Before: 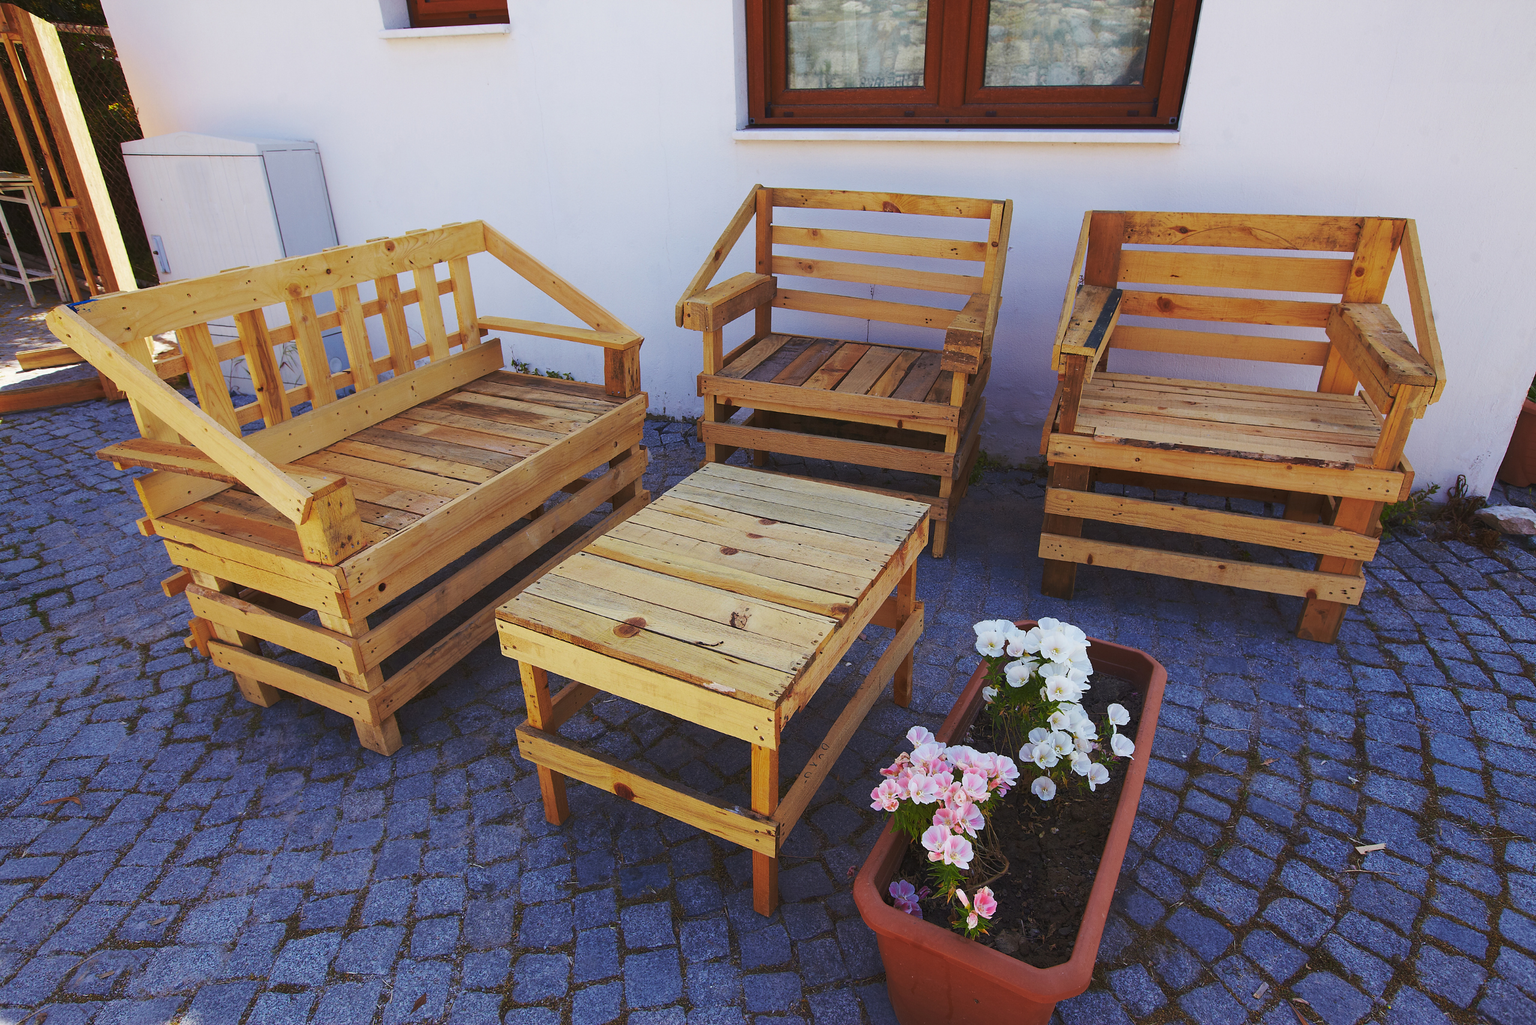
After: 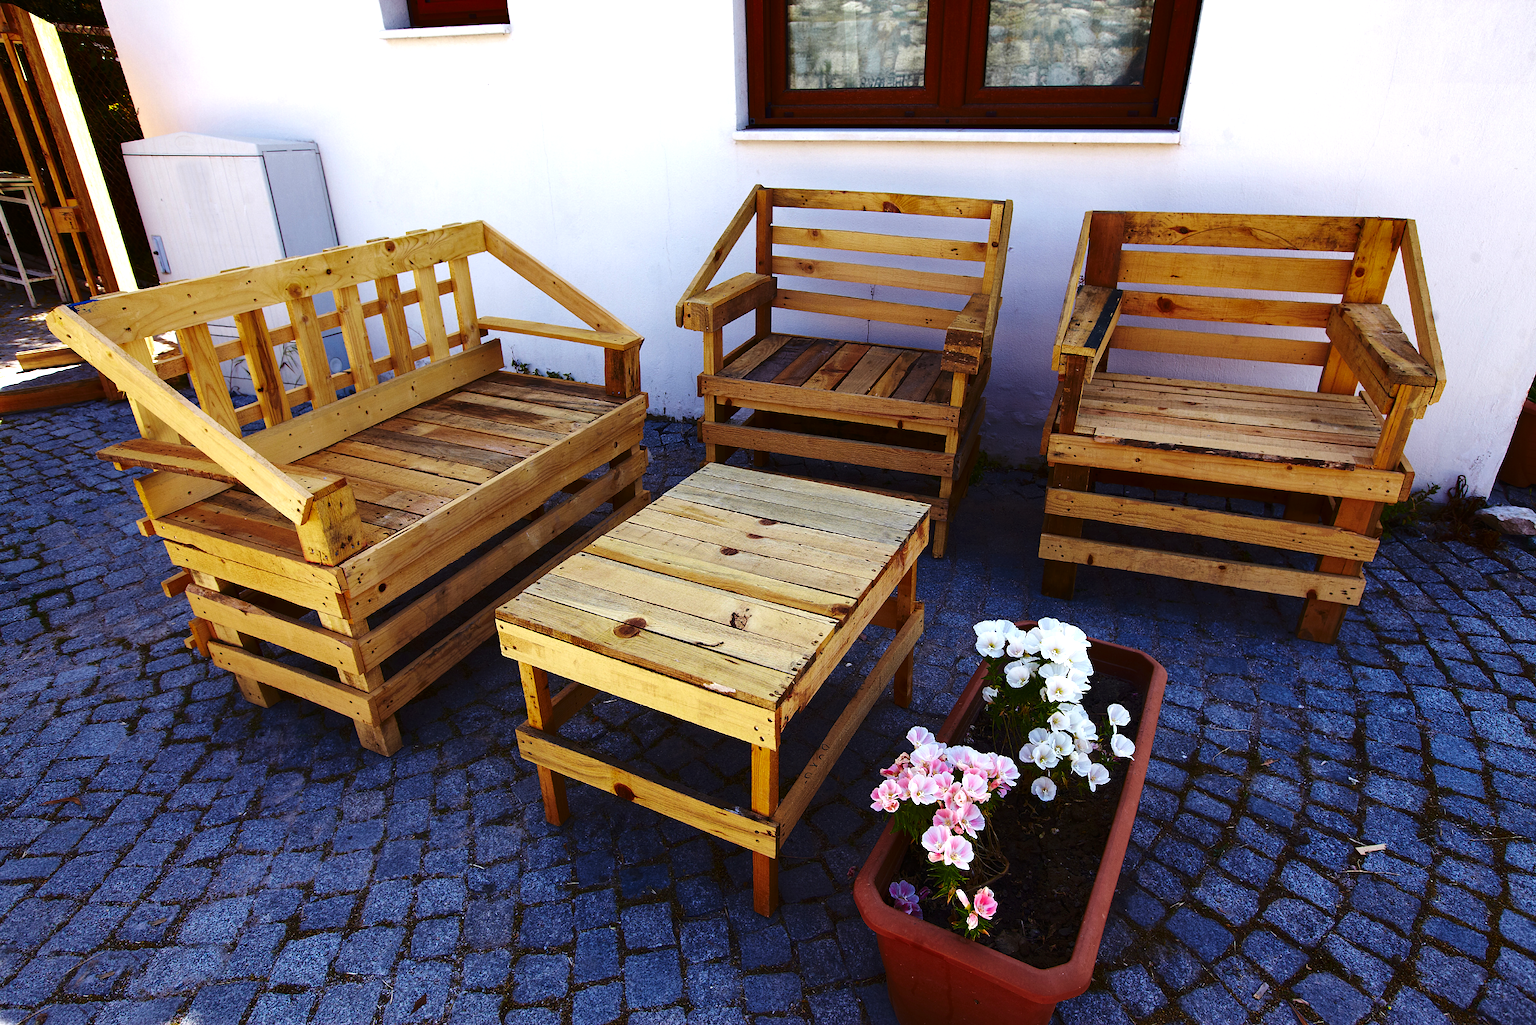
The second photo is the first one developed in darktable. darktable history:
contrast brightness saturation: brightness -0.2, saturation 0.08
shadows and highlights: radius 337.17, shadows 29.01, soften with gaussian
tone equalizer: -8 EV -0.75 EV, -7 EV -0.7 EV, -6 EV -0.6 EV, -5 EV -0.4 EV, -3 EV 0.4 EV, -2 EV 0.6 EV, -1 EV 0.7 EV, +0 EV 0.75 EV, edges refinement/feathering 500, mask exposure compensation -1.57 EV, preserve details no
